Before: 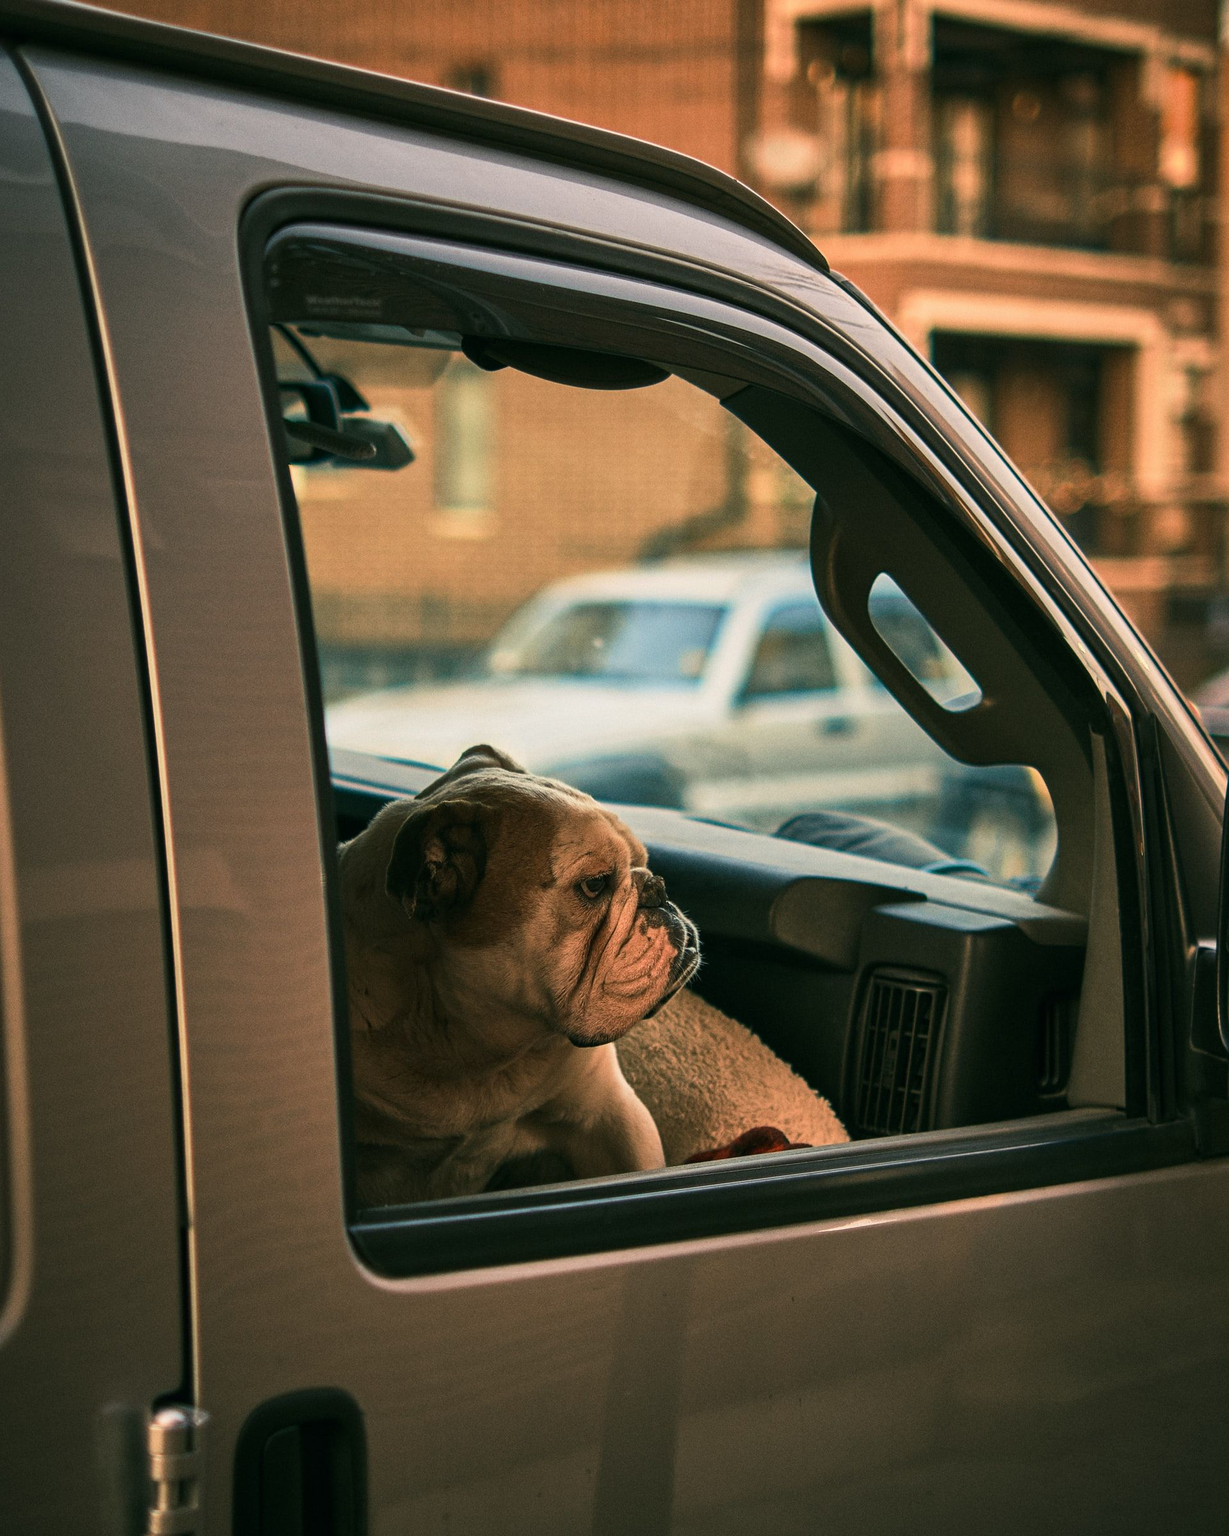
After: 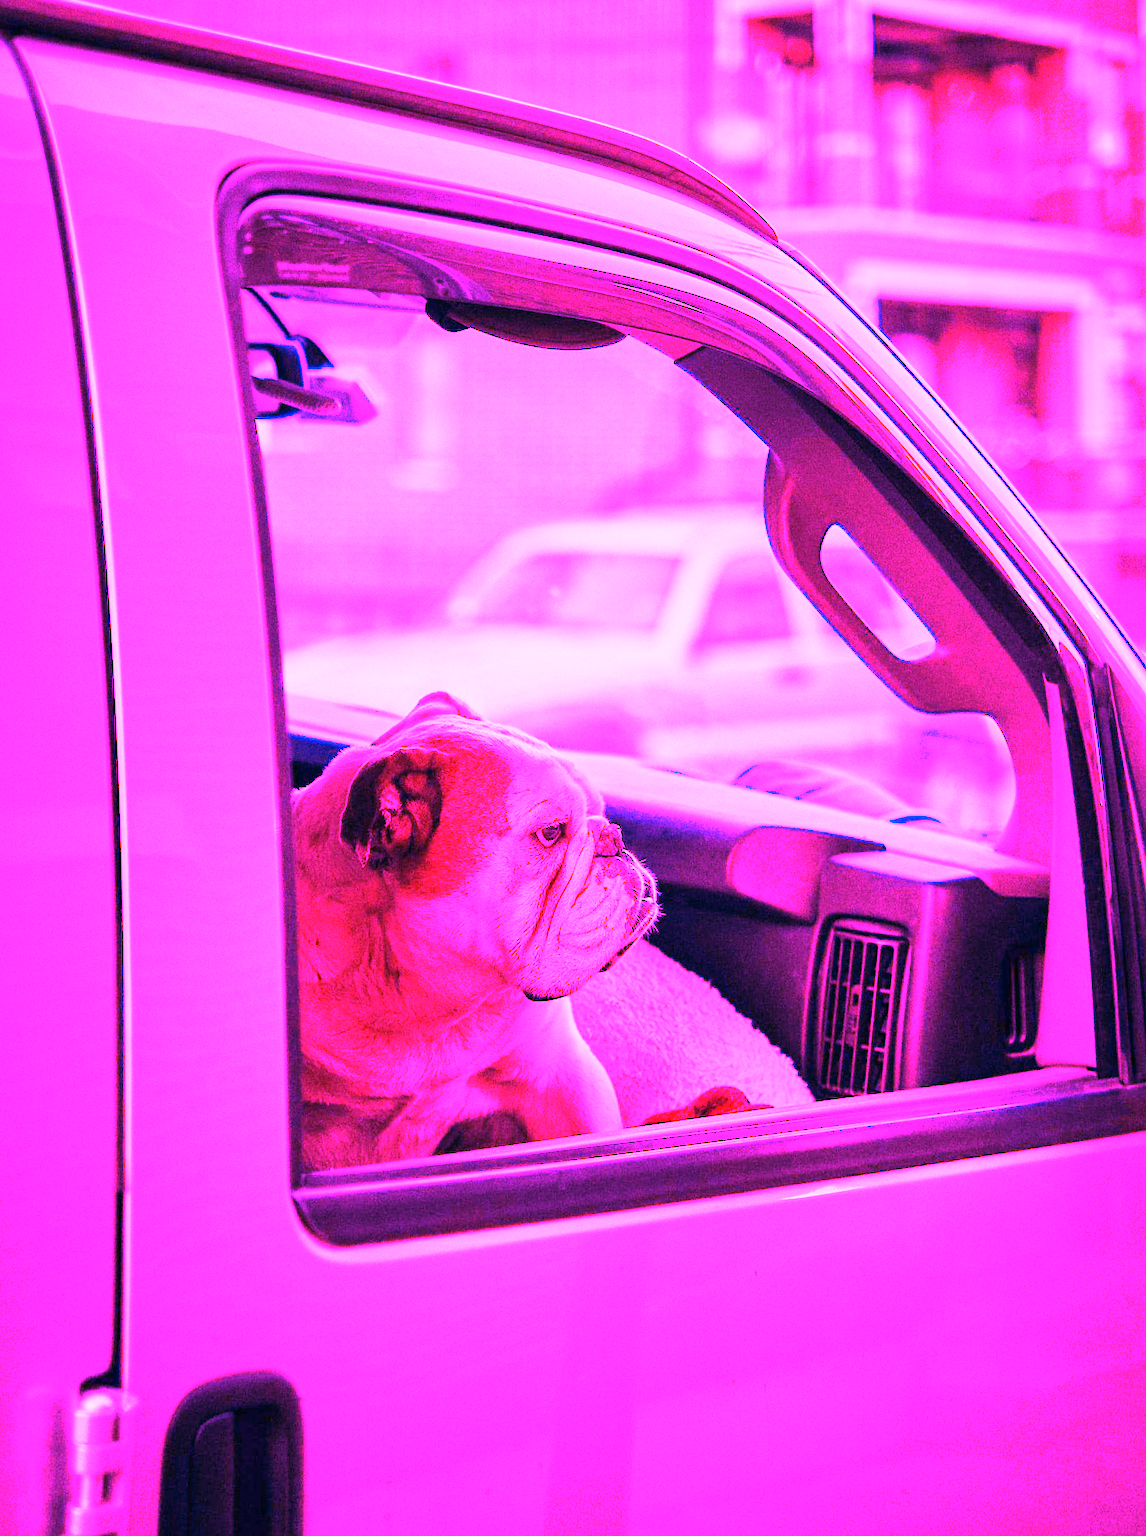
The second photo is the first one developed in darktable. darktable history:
white balance: red 8, blue 8
rotate and perspective: rotation 0.215°, lens shift (vertical) -0.139, crop left 0.069, crop right 0.939, crop top 0.002, crop bottom 0.996
